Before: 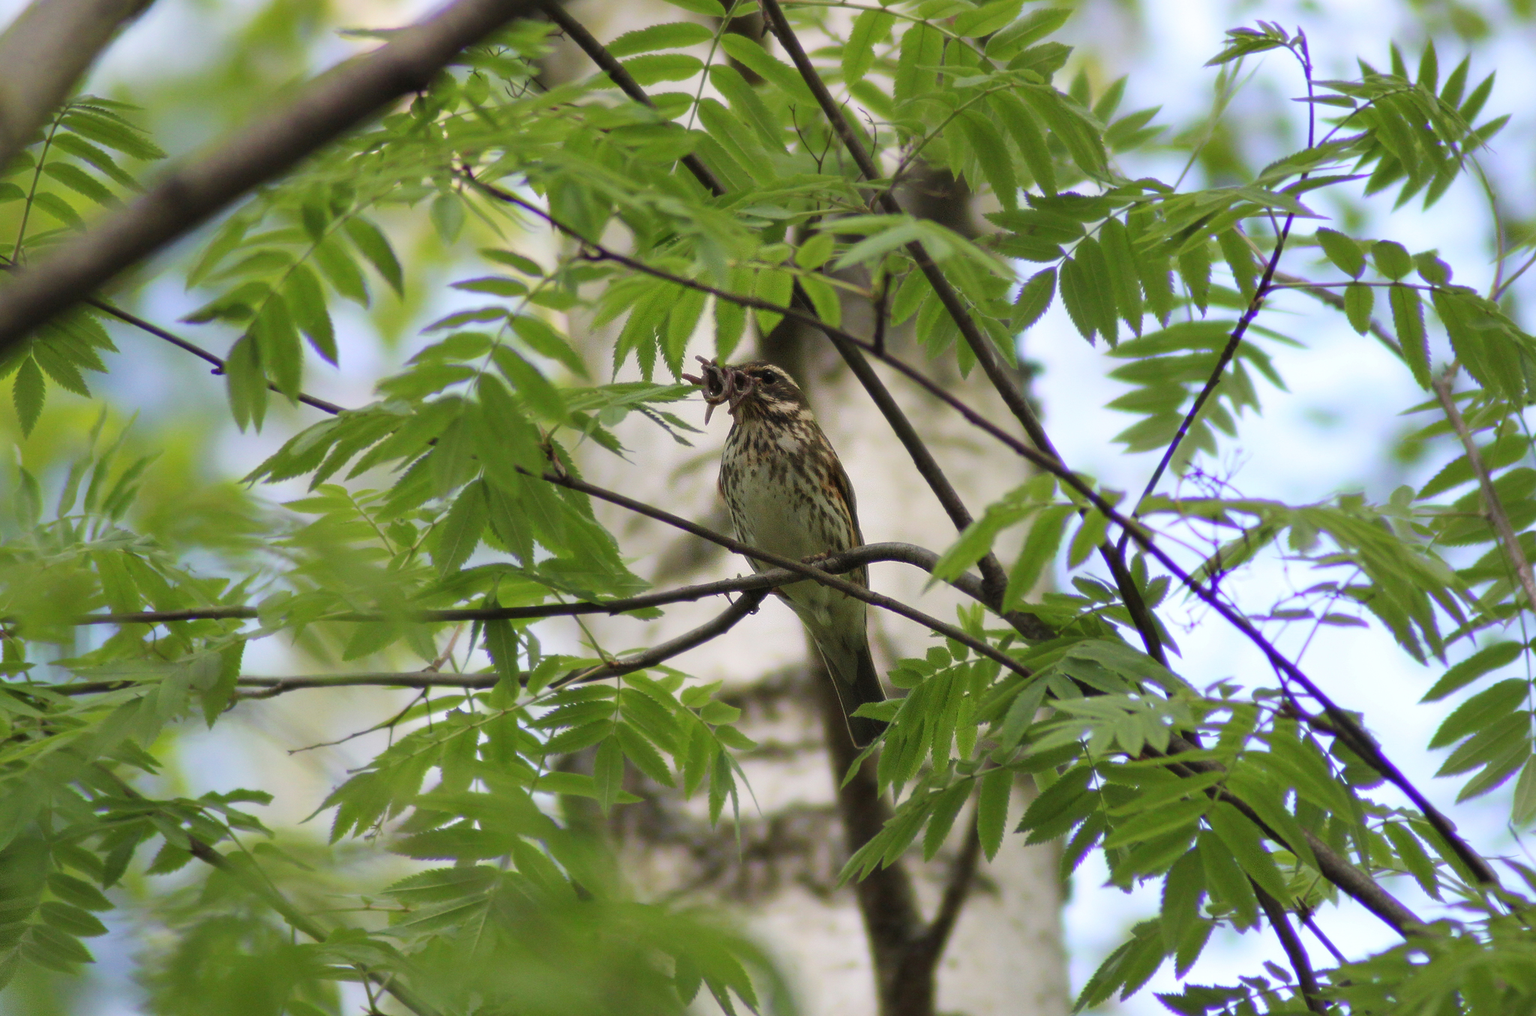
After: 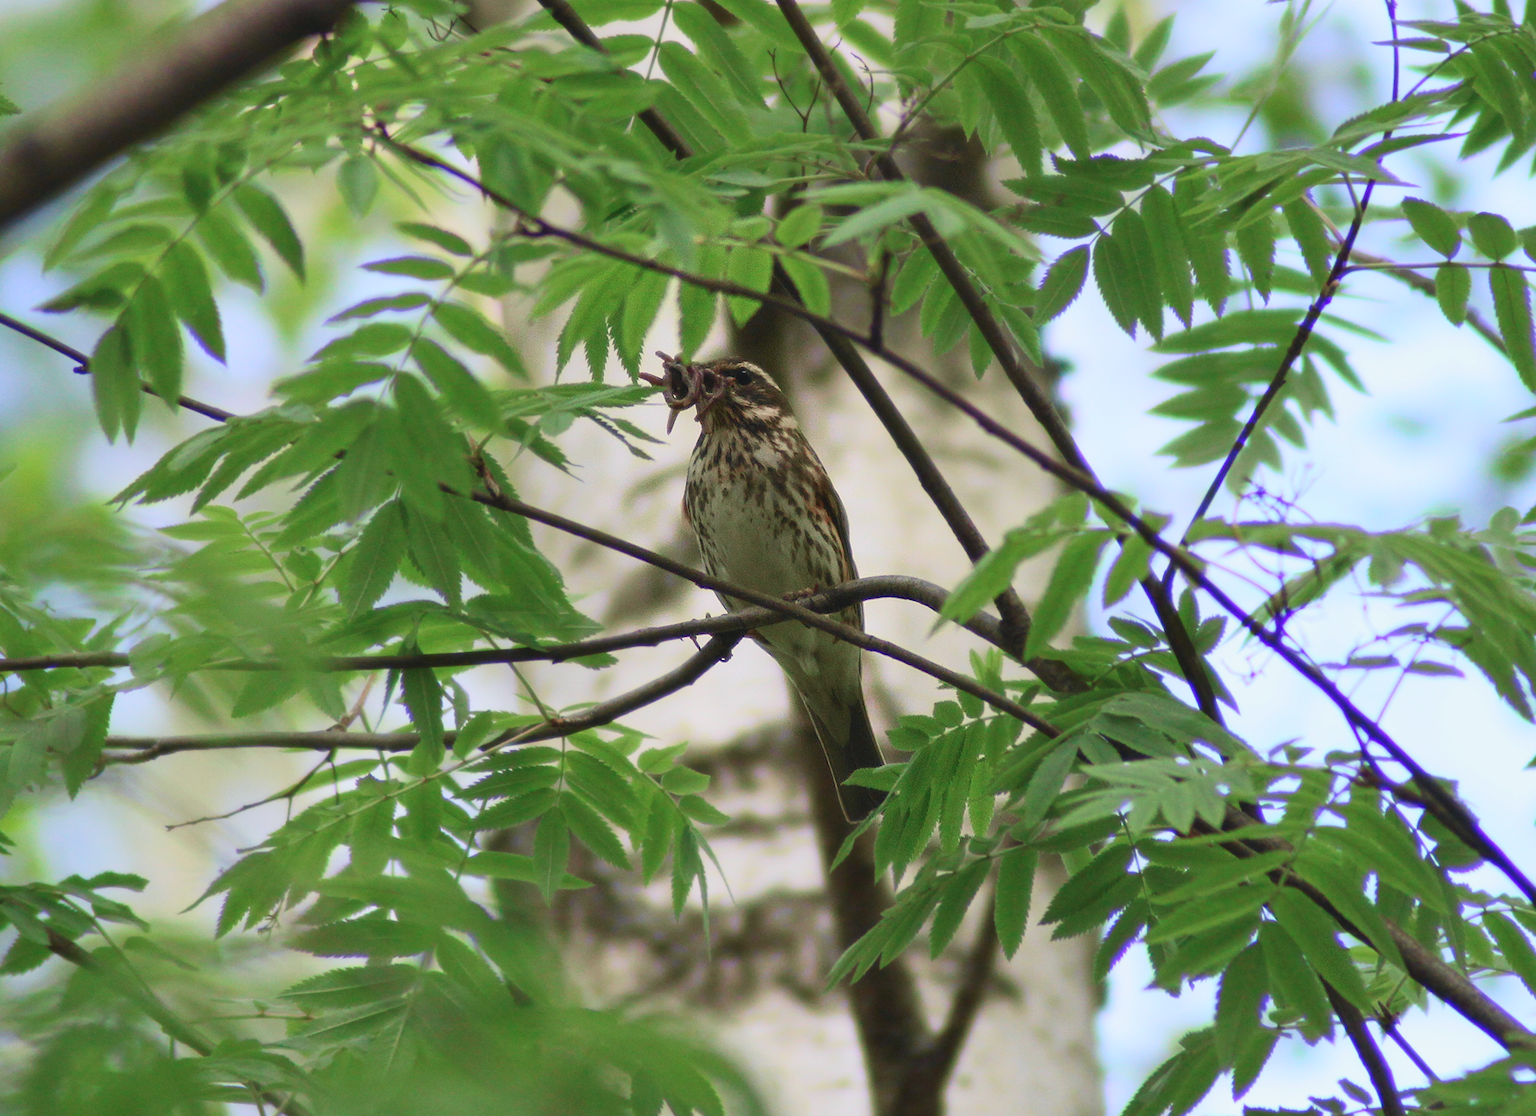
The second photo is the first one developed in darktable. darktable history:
tone curve: curves: ch0 [(0, 0.045) (0.155, 0.169) (0.46, 0.466) (0.751, 0.788) (1, 0.961)]; ch1 [(0, 0) (0.43, 0.408) (0.472, 0.469) (0.505, 0.503) (0.553, 0.563) (0.592, 0.581) (0.631, 0.625) (1, 1)]; ch2 [(0, 0) (0.505, 0.495) (0.55, 0.557) (0.583, 0.573) (1, 1)], color space Lab, independent channels, preserve colors none
crop: left 9.777%, top 6.346%, right 7.011%, bottom 2.156%
